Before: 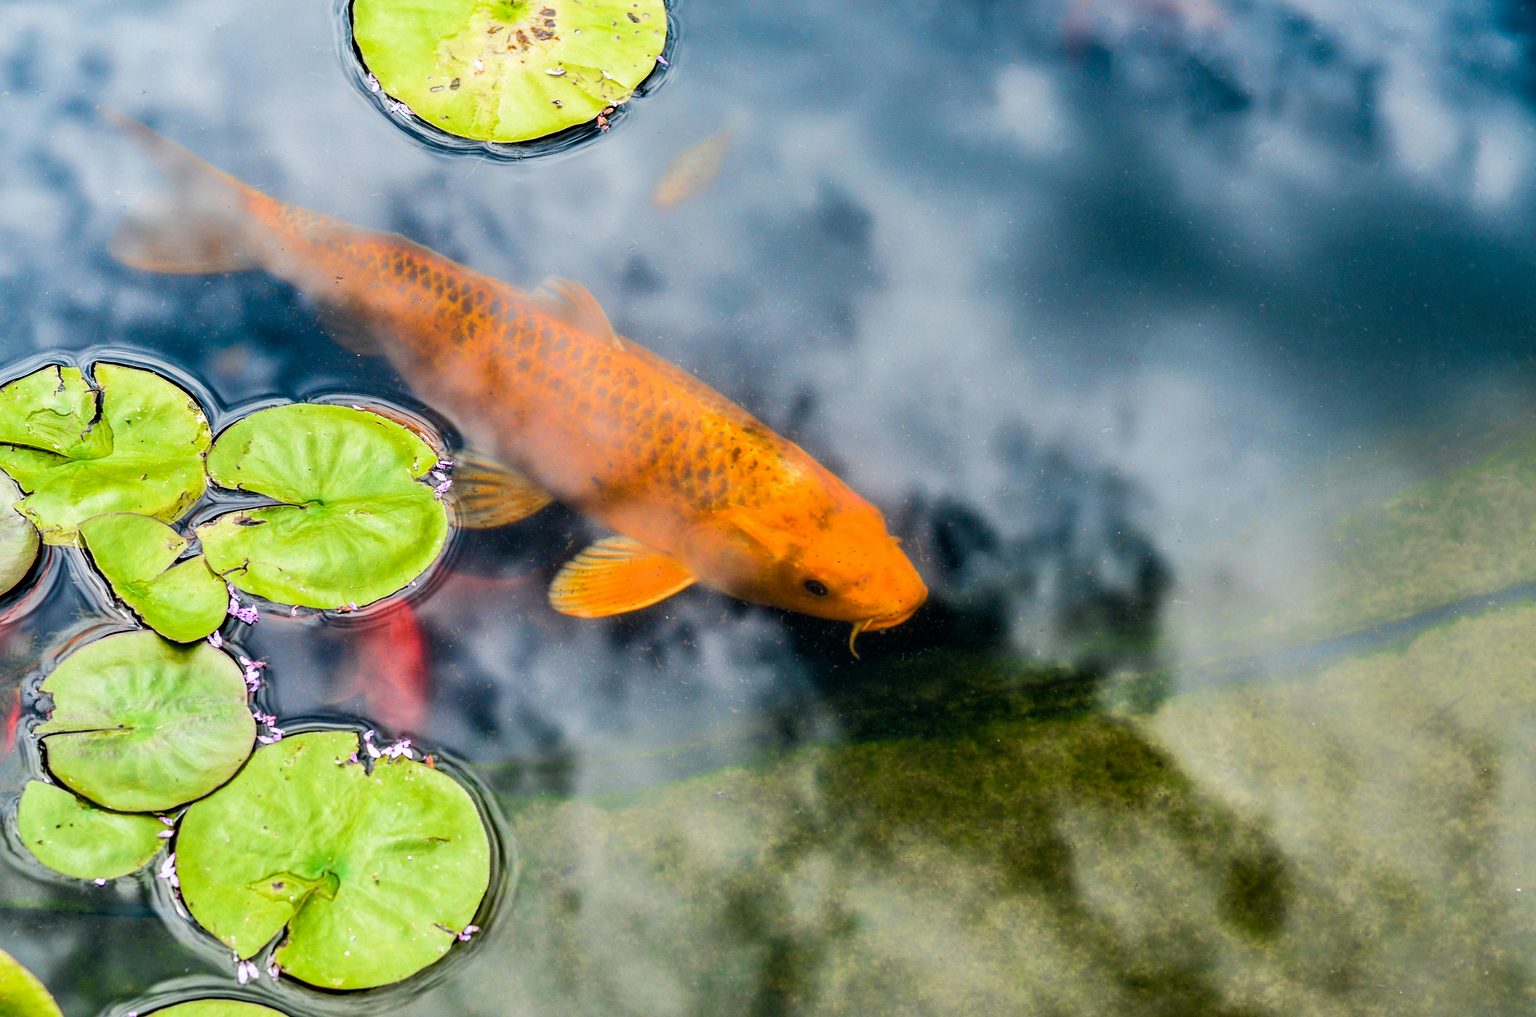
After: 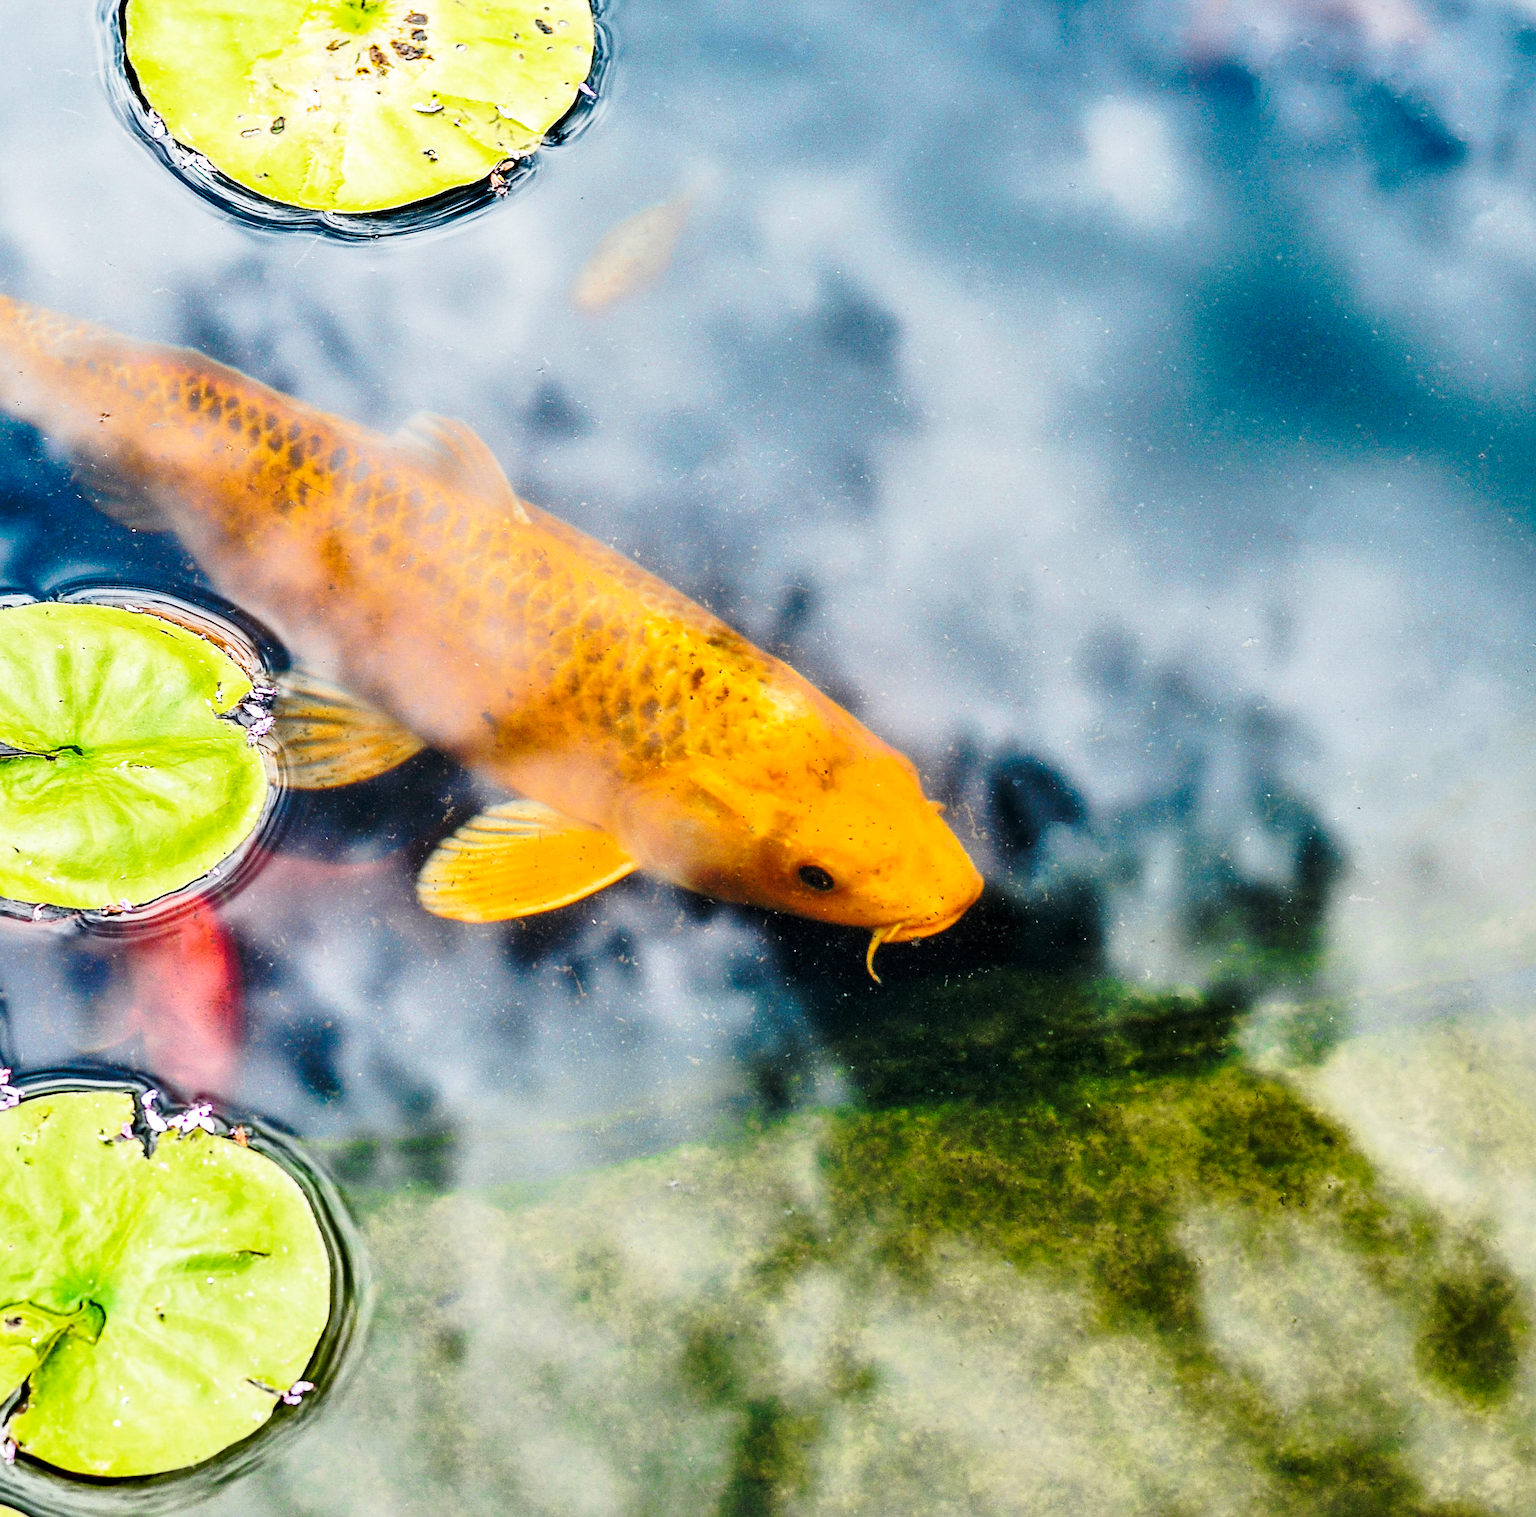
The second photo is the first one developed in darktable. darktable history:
crop and rotate: left 17.525%, right 15.431%
color correction: highlights b* 0.03
base curve: curves: ch0 [(0, 0) (0.032, 0.037) (0.105, 0.228) (0.435, 0.76) (0.856, 0.983) (1, 1)], preserve colors none
contrast brightness saturation: contrast 0.012, saturation -0.063
sharpen: radius 2.784
shadows and highlights: low approximation 0.01, soften with gaussian
